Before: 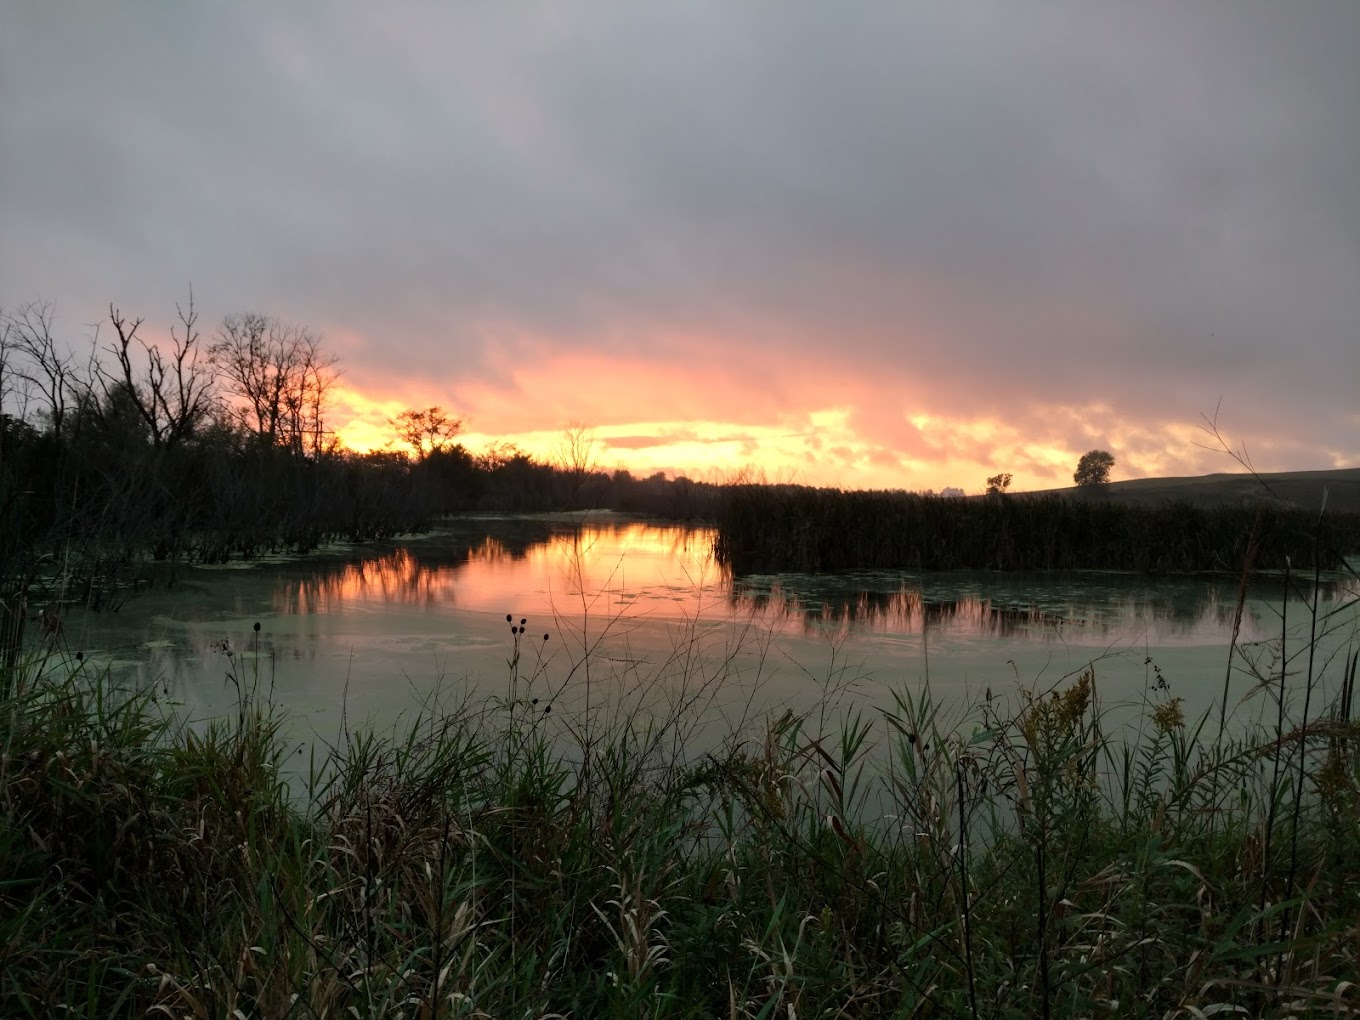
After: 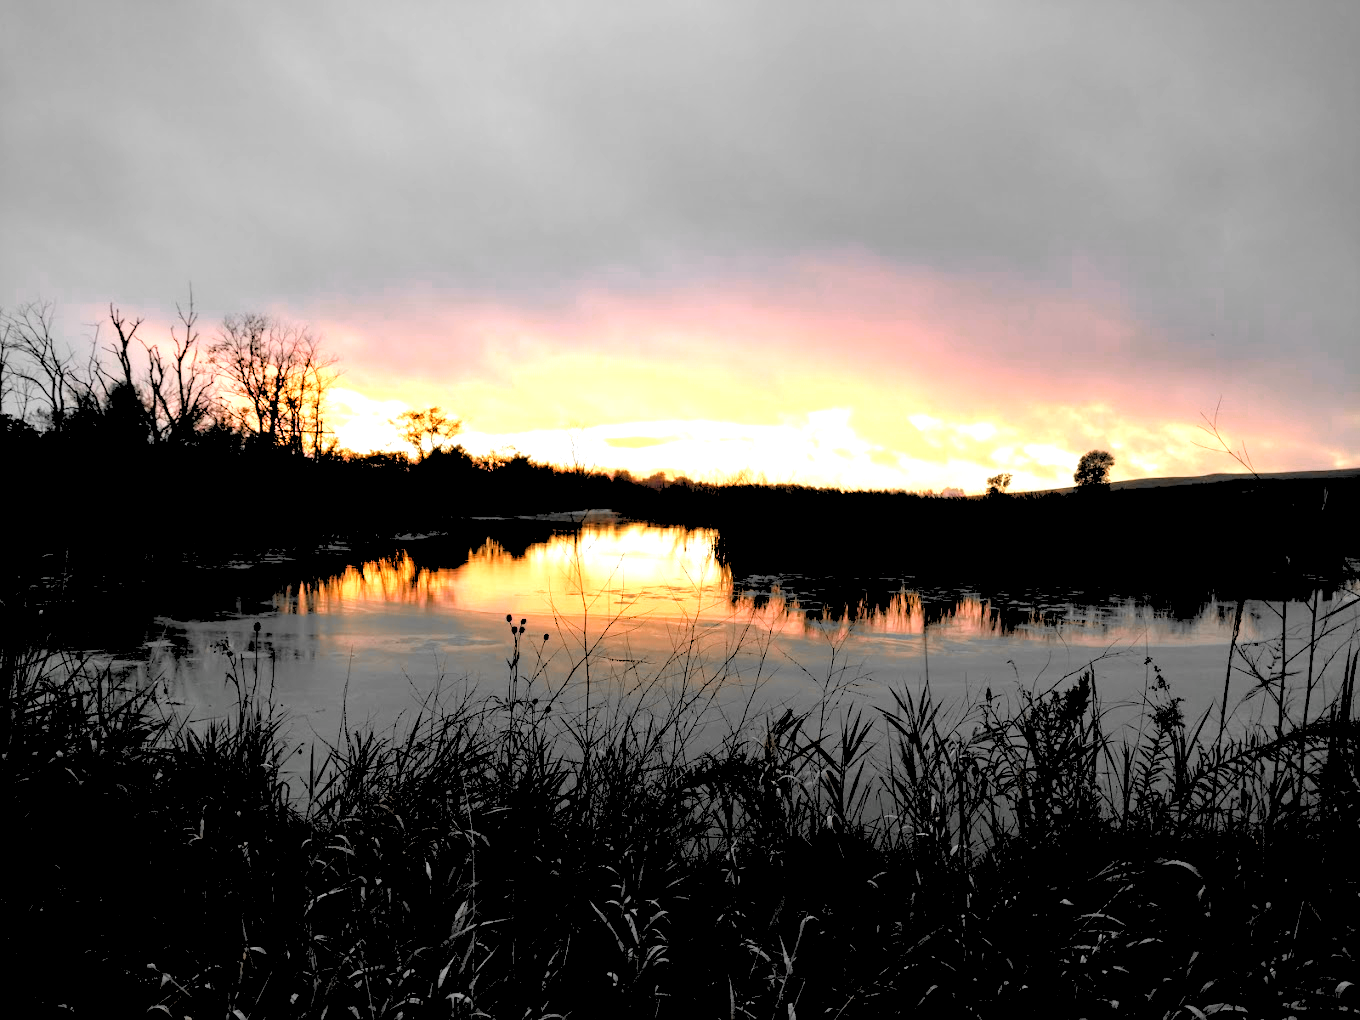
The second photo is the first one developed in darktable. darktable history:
rgb levels: levels [[0.027, 0.429, 0.996], [0, 0.5, 1], [0, 0.5, 1]]
color zones: curves: ch0 [(0, 0.65) (0.096, 0.644) (0.221, 0.539) (0.429, 0.5) (0.571, 0.5) (0.714, 0.5) (0.857, 0.5) (1, 0.65)]; ch1 [(0, 0.5) (0.143, 0.5) (0.257, -0.002) (0.429, 0.04) (0.571, -0.001) (0.714, -0.015) (0.857, 0.024) (1, 0.5)]
color balance rgb: linear chroma grading › global chroma 9%, perceptual saturation grading › global saturation 36%, perceptual saturation grading › shadows 35%, perceptual brilliance grading › global brilliance 15%, perceptual brilliance grading › shadows -35%, global vibrance 15%
color balance: mode lift, gamma, gain (sRGB)
